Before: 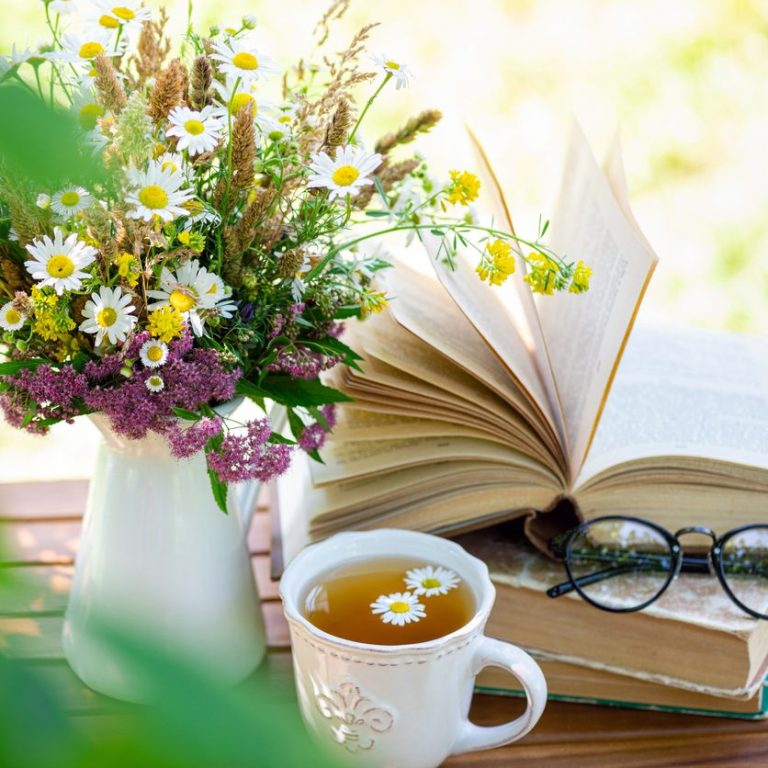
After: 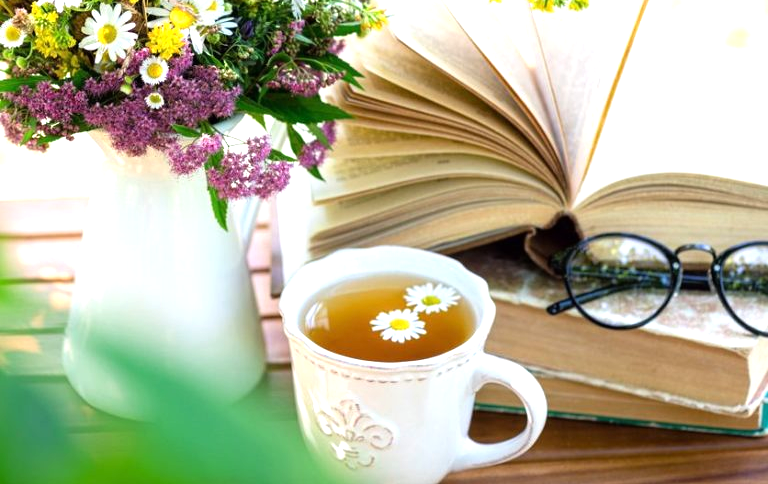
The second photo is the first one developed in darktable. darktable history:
tone equalizer: -8 EV -0.391 EV, -7 EV -0.396 EV, -6 EV -0.337 EV, -5 EV -0.217 EV, -3 EV 0.228 EV, -2 EV 0.333 EV, -1 EV 0.402 EV, +0 EV 0.436 EV
crop and rotate: top 36.865%
exposure: exposure 0.261 EV, compensate exposure bias true, compensate highlight preservation false
